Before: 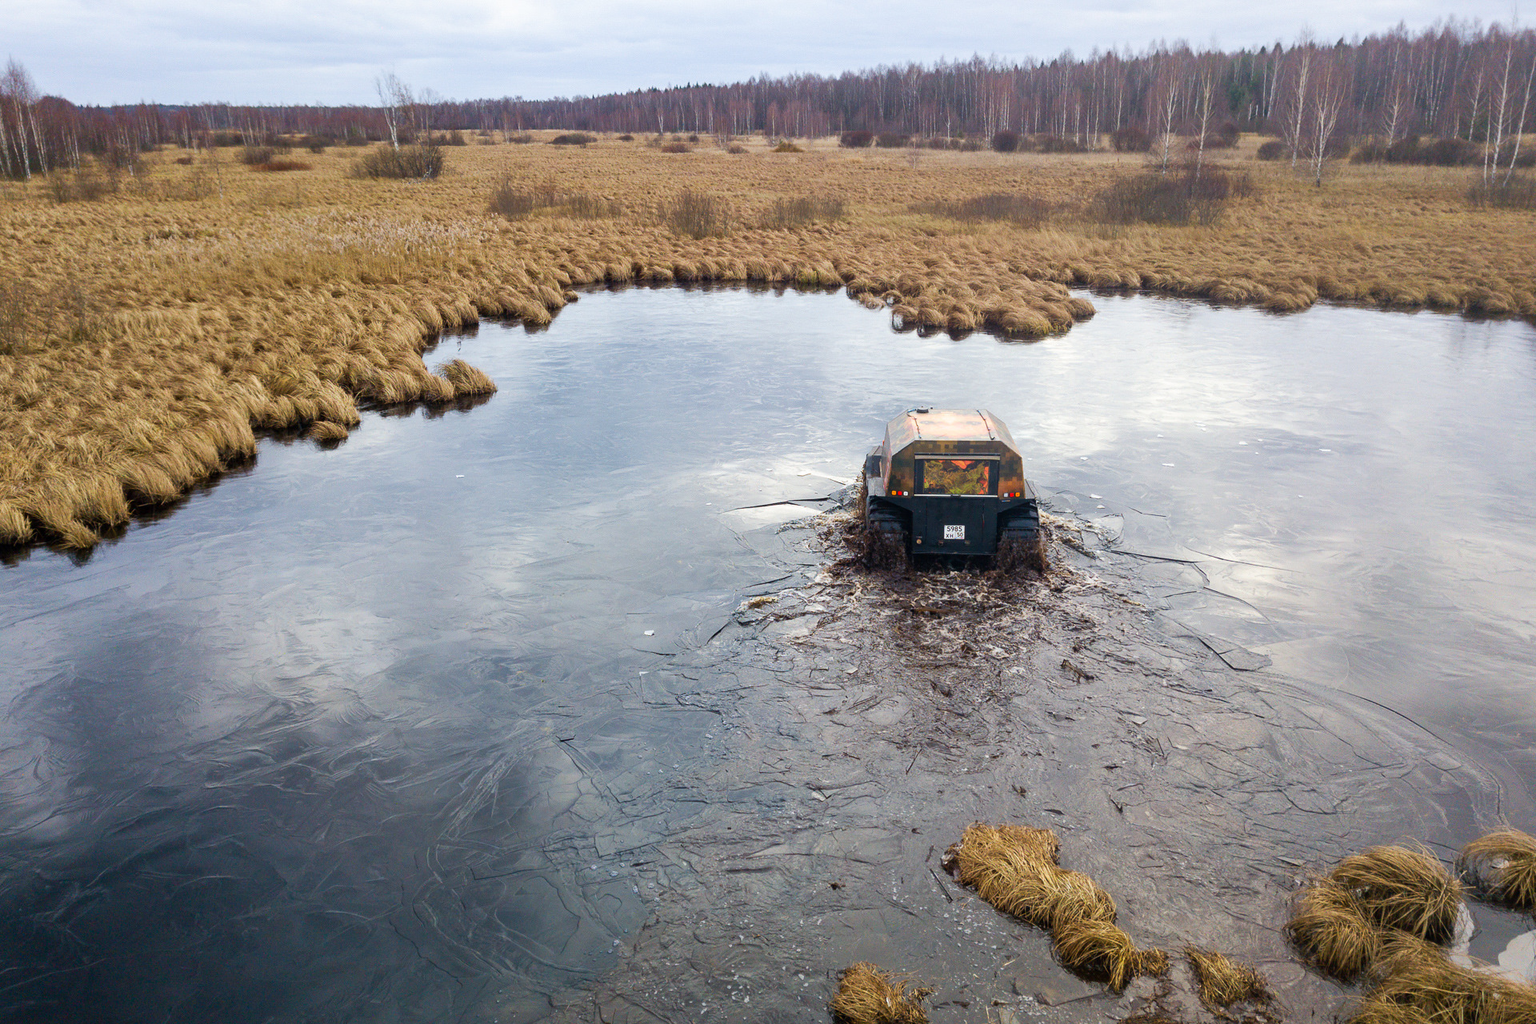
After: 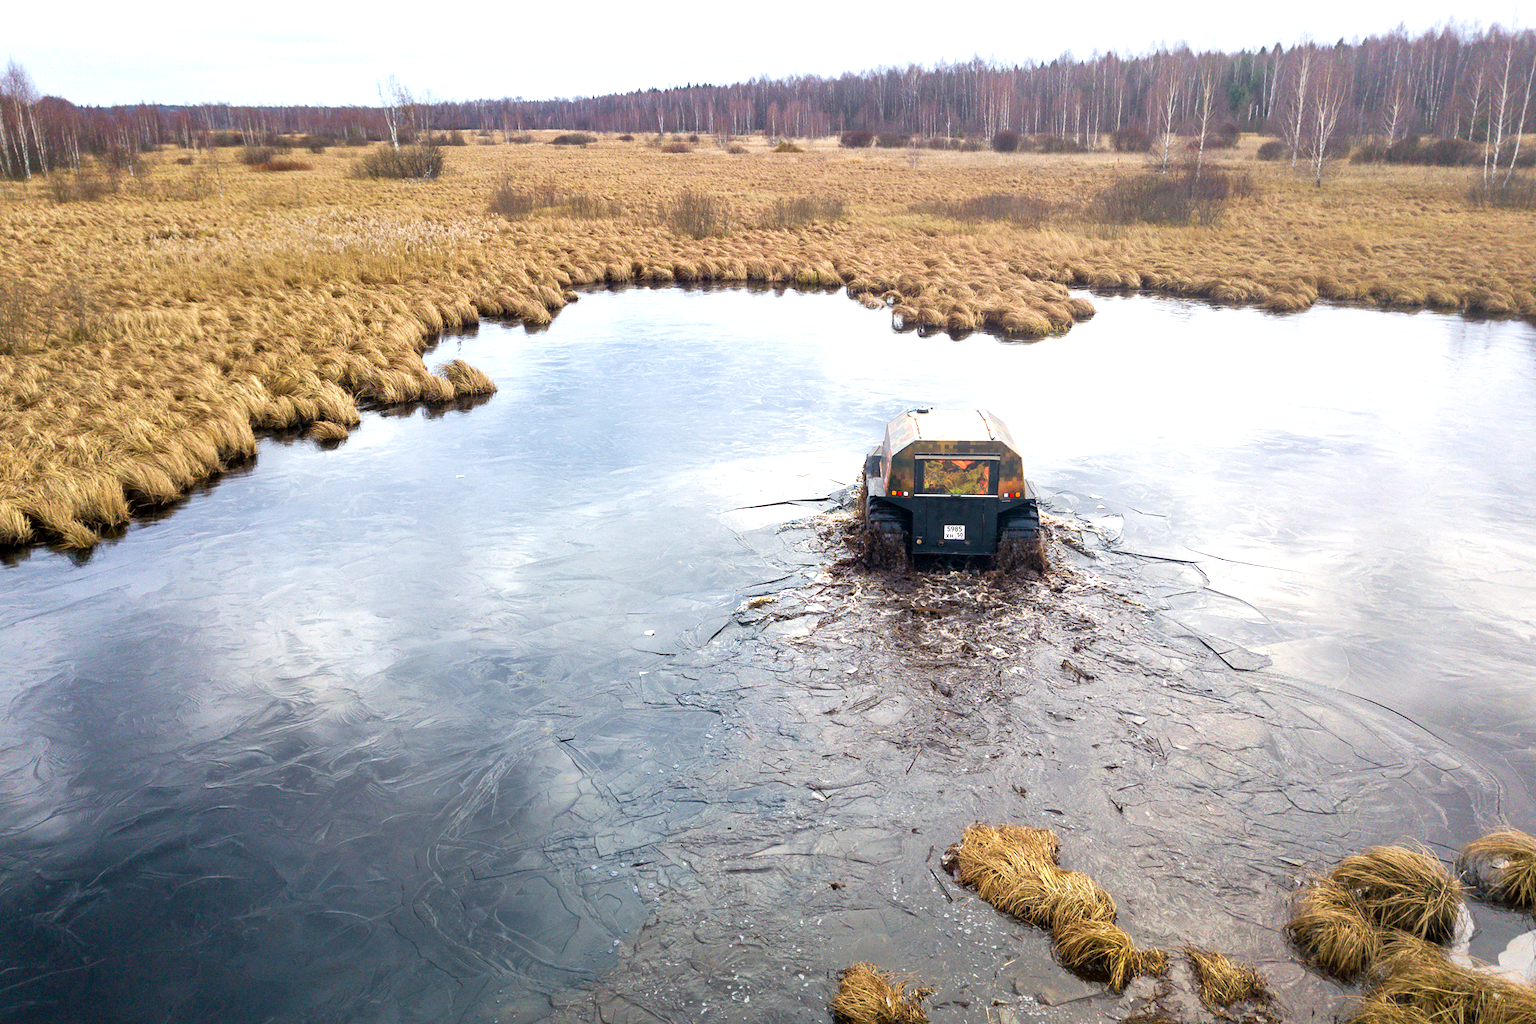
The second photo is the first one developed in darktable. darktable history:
exposure: black level correction 0.001, exposure 0.677 EV, compensate highlight preservation false
